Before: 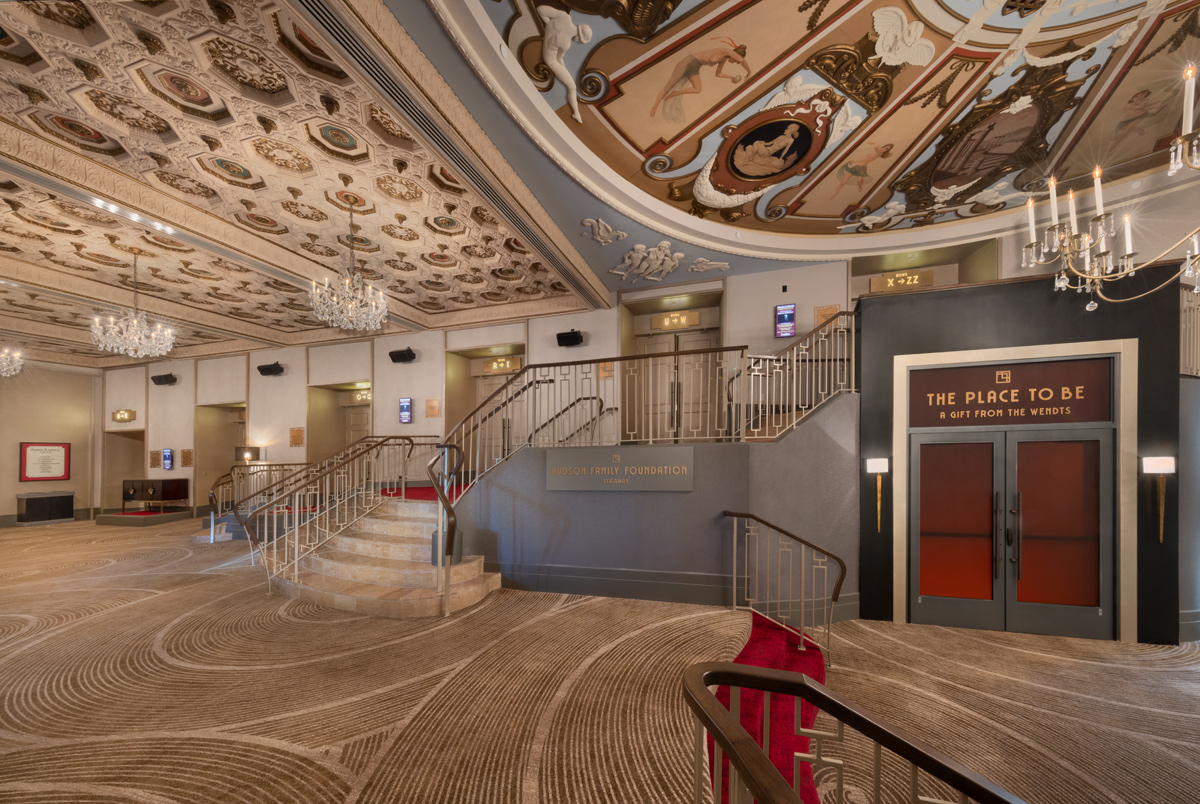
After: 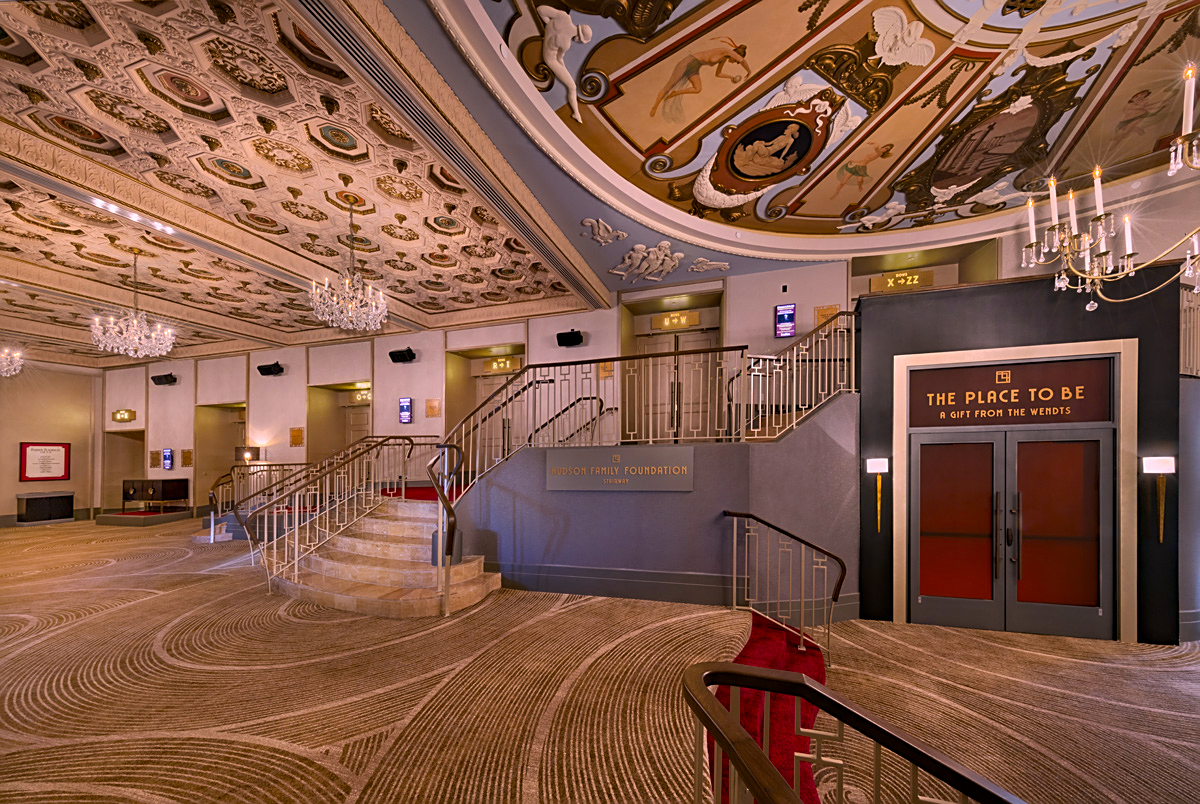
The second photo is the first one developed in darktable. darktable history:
haze removal: compatibility mode true, adaptive false
white balance: red 0.948, green 1.02, blue 1.176
color correction: highlights a* 17.88, highlights b* 18.79
color balance rgb: perceptual saturation grading › global saturation 25%, global vibrance 20%
levels: levels [0, 0.51, 1]
sharpen: on, module defaults
